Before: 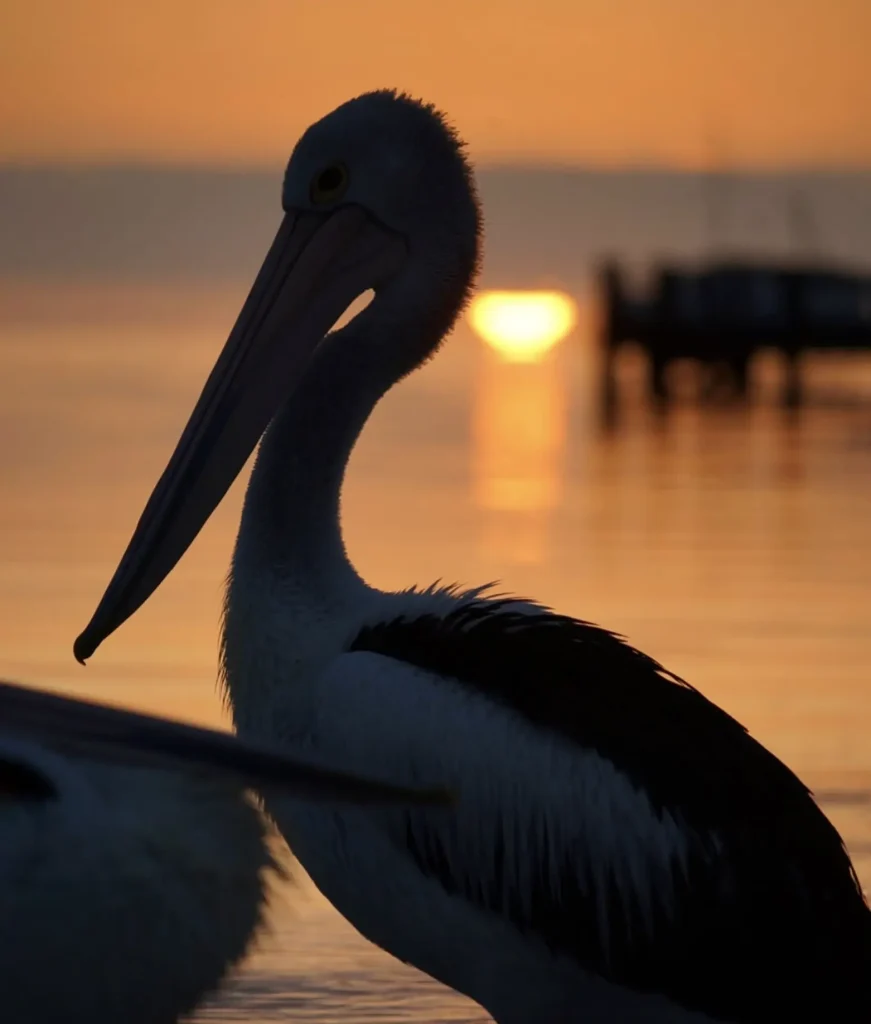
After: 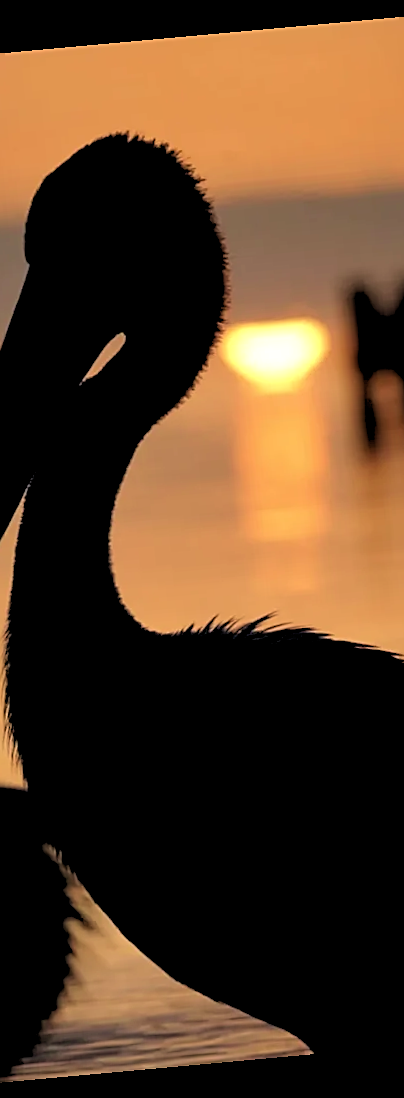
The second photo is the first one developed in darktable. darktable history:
crop: left 28.583%, right 29.231%
rgb levels: levels [[0.029, 0.461, 0.922], [0, 0.5, 1], [0, 0.5, 1]]
rotate and perspective: rotation -5.2°, automatic cropping off
velvia: on, module defaults
sharpen: on, module defaults
